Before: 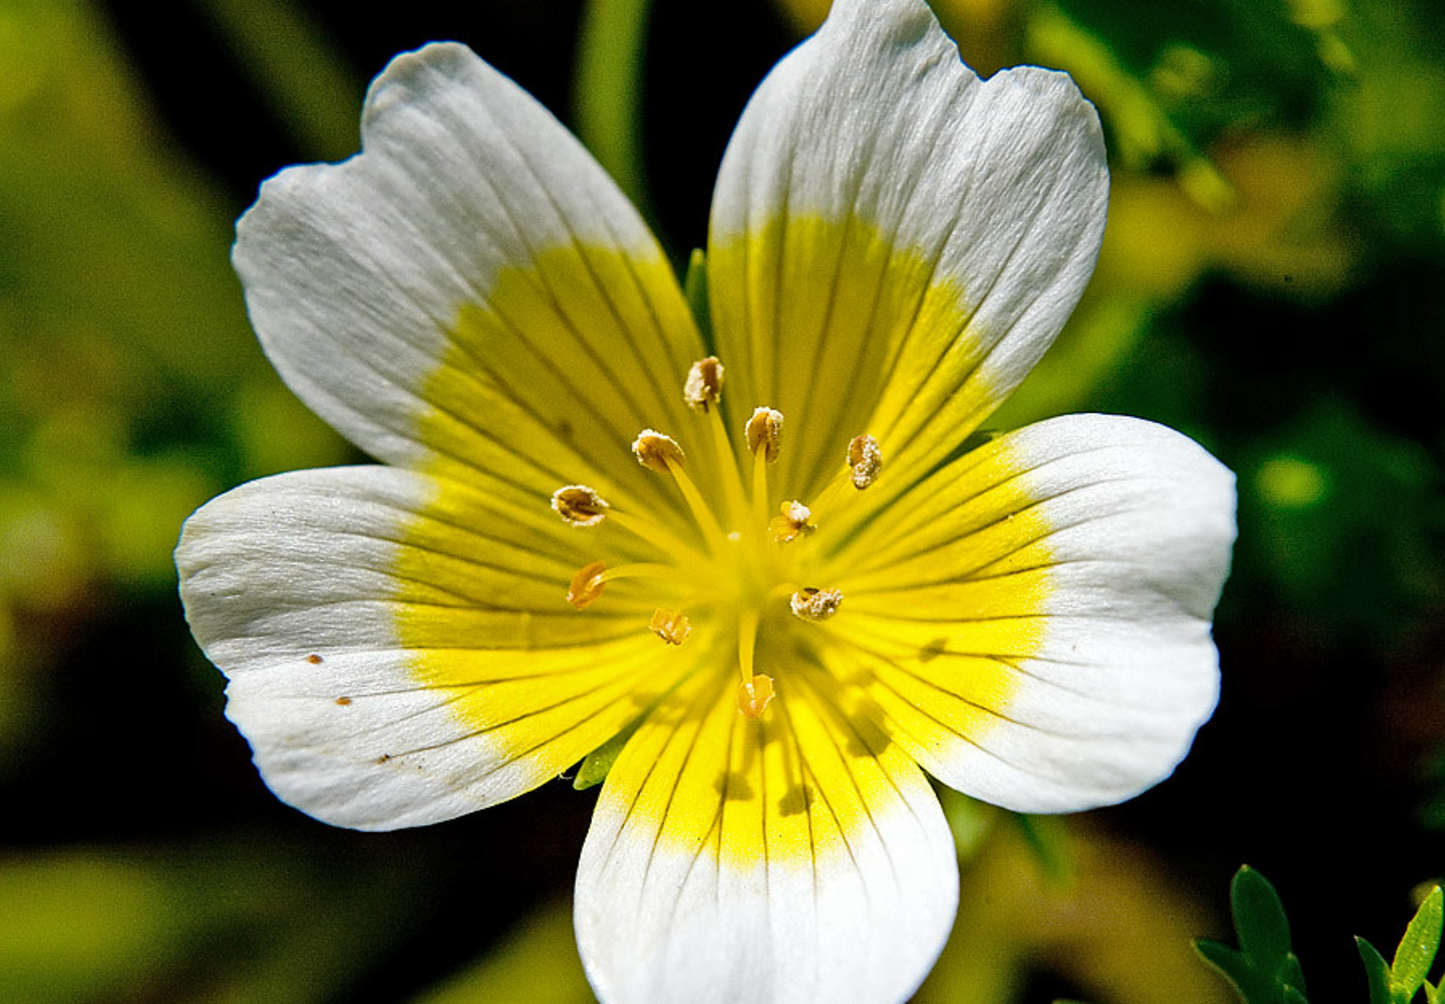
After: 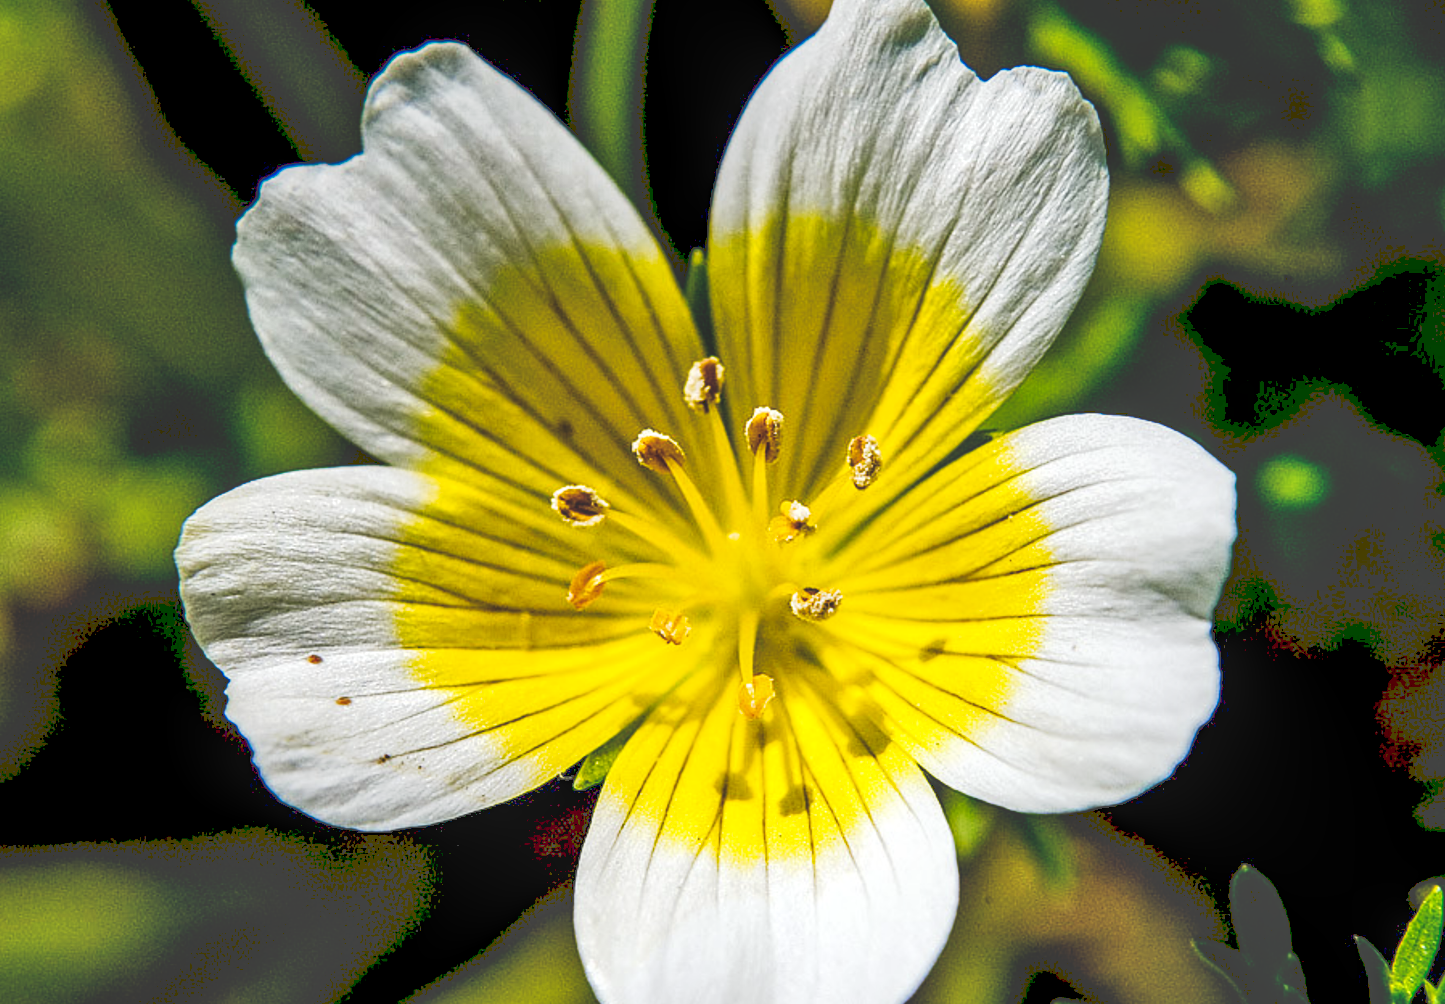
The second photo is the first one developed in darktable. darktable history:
tone curve: curves: ch0 [(0, 0) (0.003, 0.235) (0.011, 0.235) (0.025, 0.235) (0.044, 0.235) (0.069, 0.235) (0.1, 0.237) (0.136, 0.239) (0.177, 0.243) (0.224, 0.256) (0.277, 0.287) (0.335, 0.329) (0.399, 0.391) (0.468, 0.476) (0.543, 0.574) (0.623, 0.683) (0.709, 0.778) (0.801, 0.869) (0.898, 0.924) (1, 1)], preserve colors none
local contrast: detail 130%
rotate and perspective: crop left 0, crop top 0
exposure: black level correction 0.002, compensate highlight preservation false
